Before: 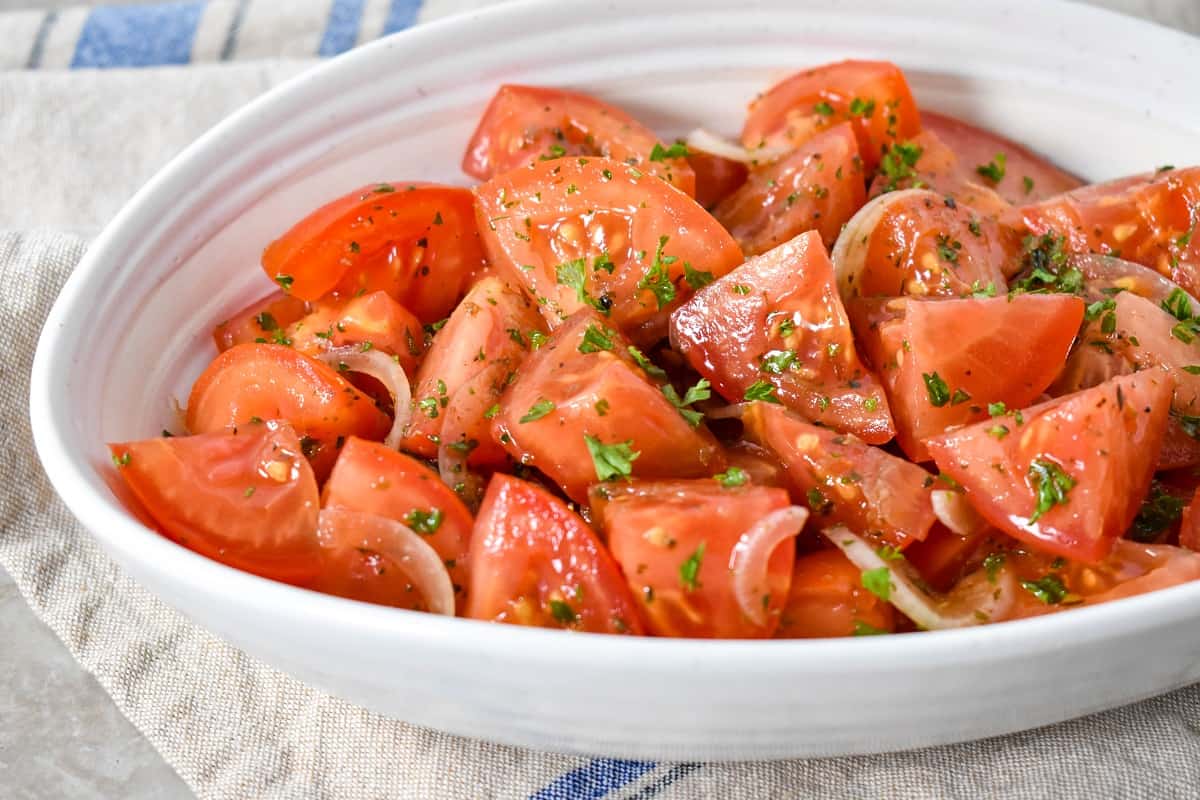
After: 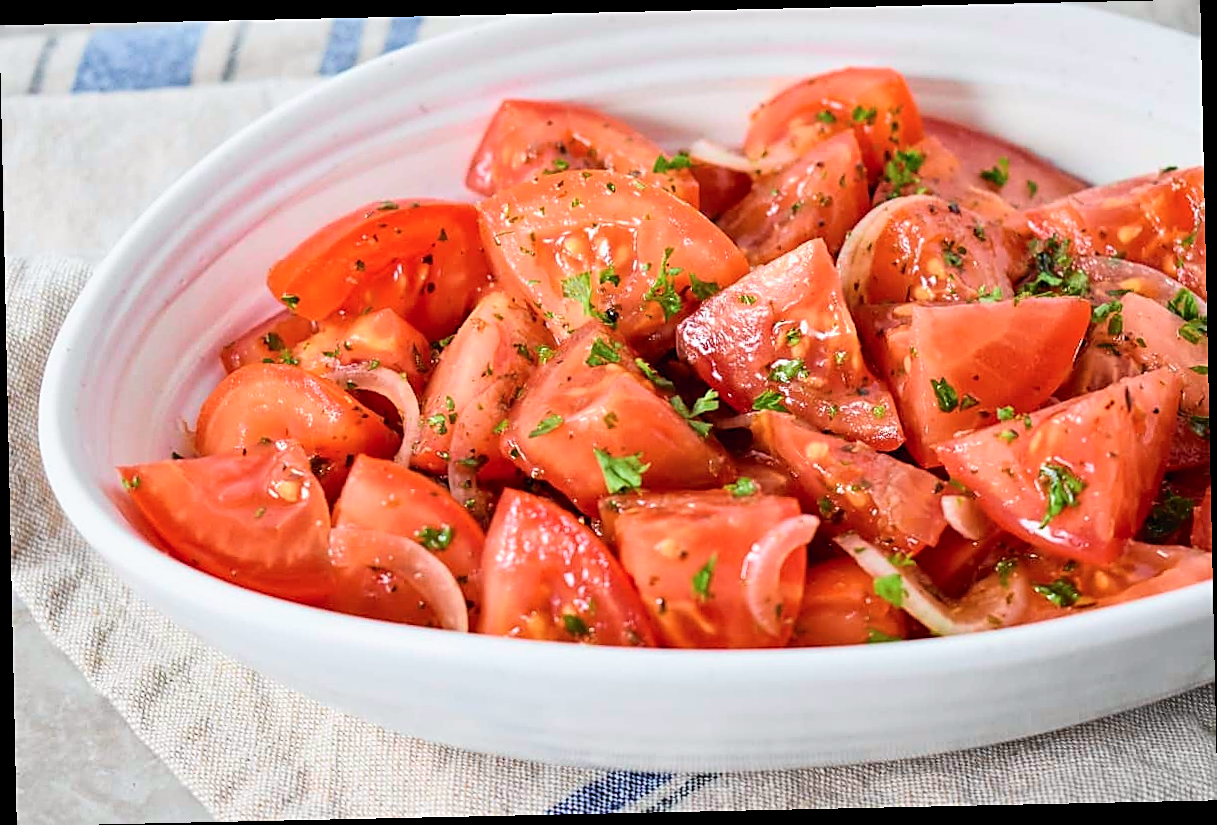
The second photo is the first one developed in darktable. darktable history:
levels: levels [0.026, 0.507, 0.987]
tone curve: curves: ch0 [(0, 0.025) (0.15, 0.143) (0.452, 0.486) (0.751, 0.788) (1, 0.961)]; ch1 [(0, 0) (0.416, 0.4) (0.476, 0.469) (0.497, 0.494) (0.546, 0.571) (0.566, 0.607) (0.62, 0.657) (1, 1)]; ch2 [(0, 0) (0.386, 0.397) (0.505, 0.498) (0.547, 0.546) (0.579, 0.58) (1, 1)], color space Lab, independent channels, preserve colors none
rotate and perspective: rotation -1.24°, automatic cropping off
sharpen: on, module defaults
